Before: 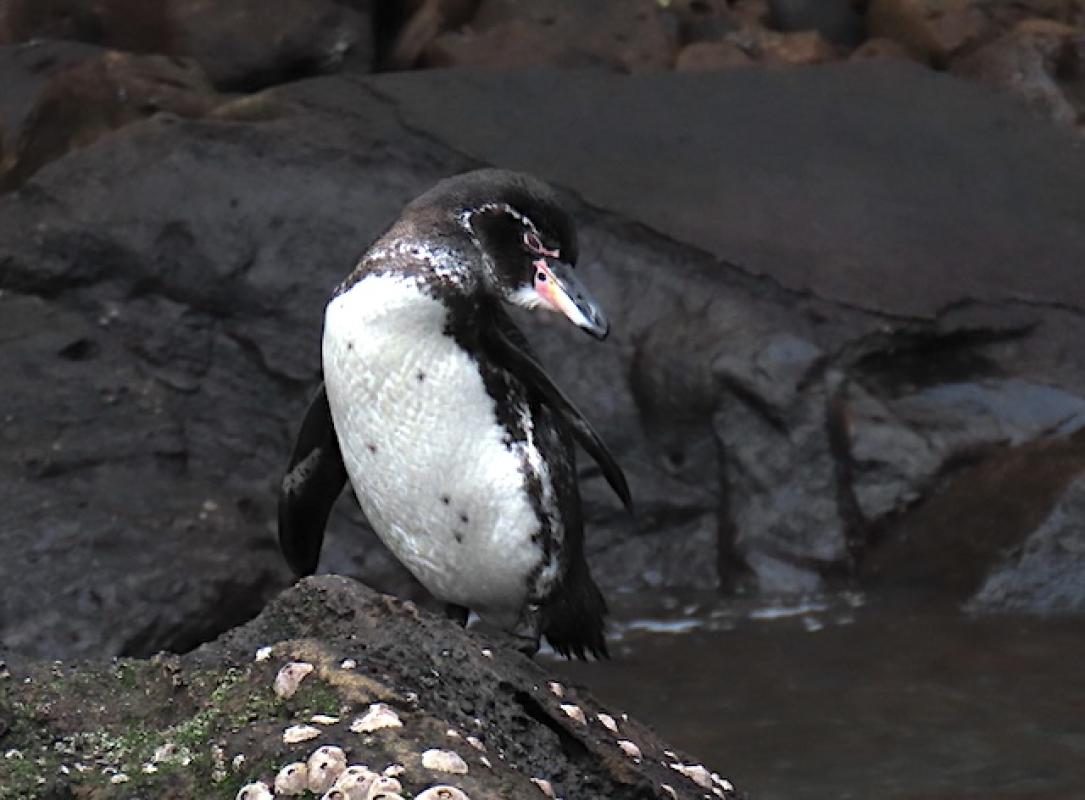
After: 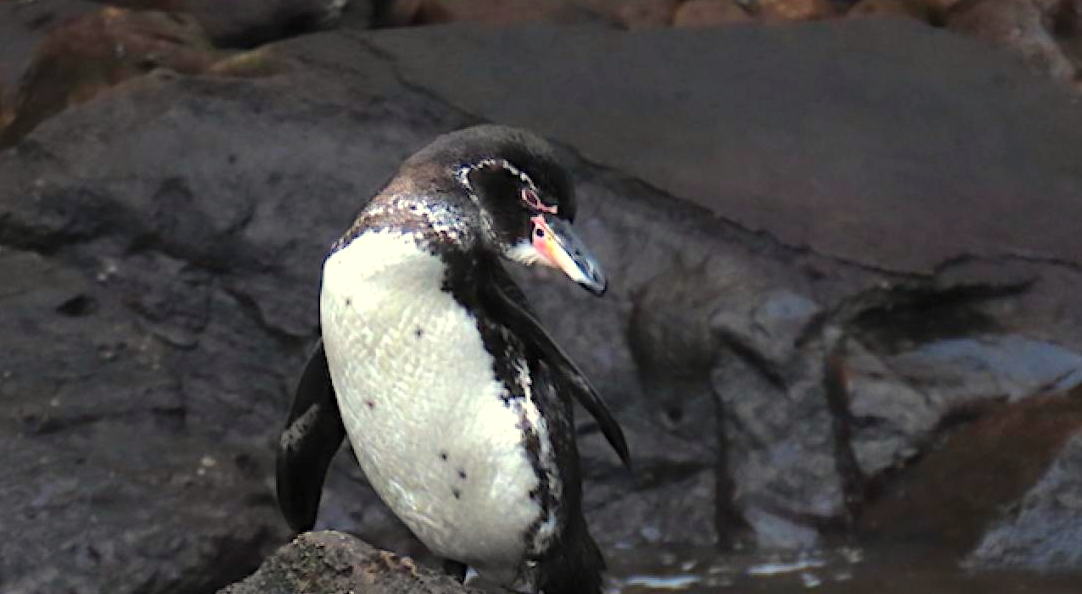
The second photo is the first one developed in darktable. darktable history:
crop: left 0.254%, top 5.524%, bottom 19.918%
color correction: highlights a* 0.78, highlights b* 2.77, saturation 1.09
color balance rgb: highlights gain › luminance 6.377%, highlights gain › chroma 2.618%, highlights gain › hue 91.57°, perceptual saturation grading › global saturation 29.88%, perceptual brilliance grading › mid-tones 11.065%, perceptual brilliance grading › shadows 15.292%, global vibrance 0.697%
